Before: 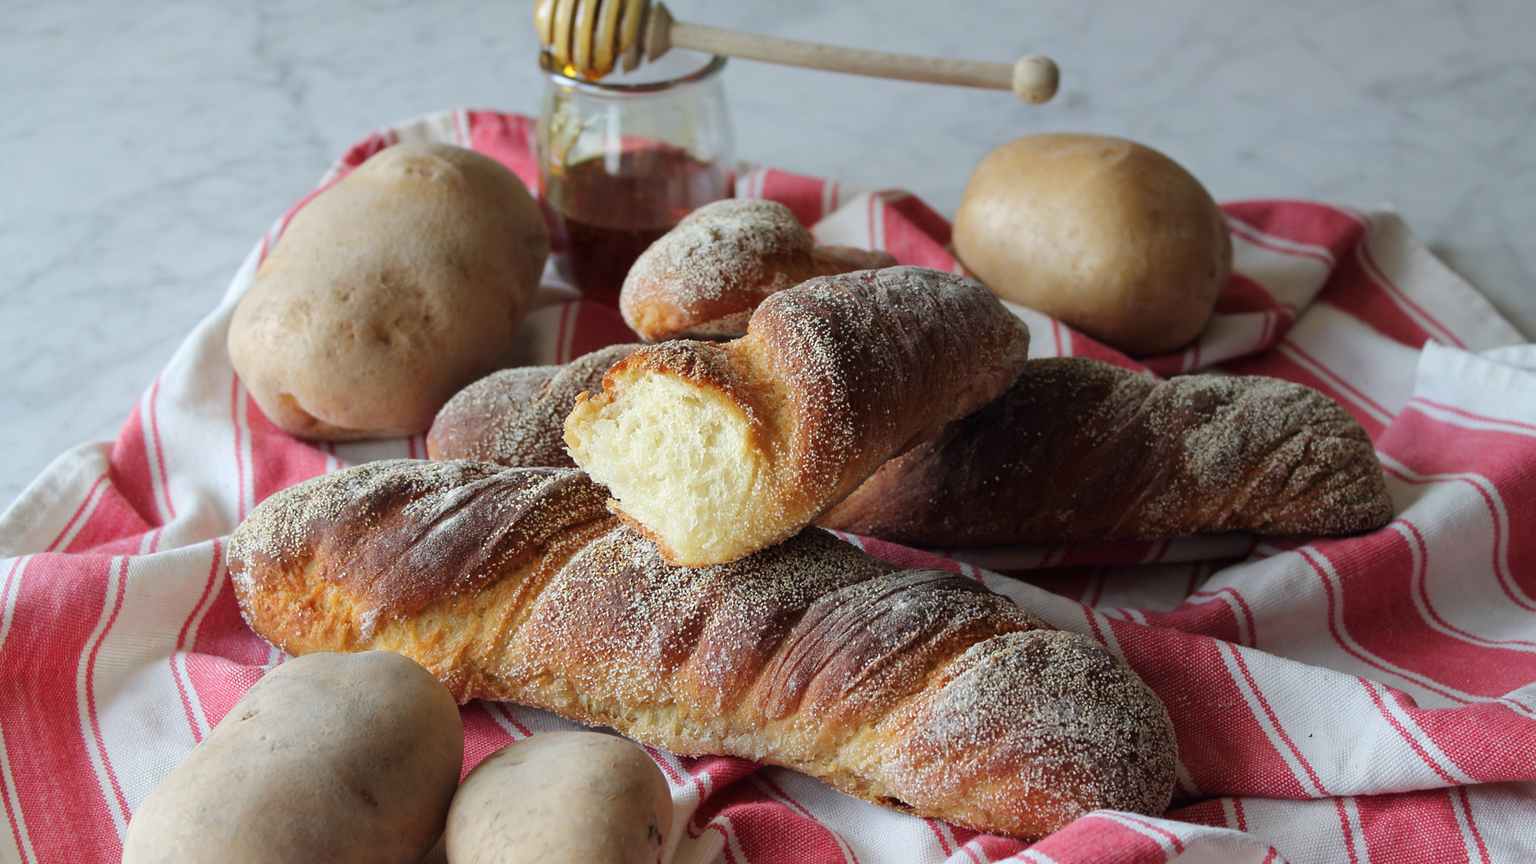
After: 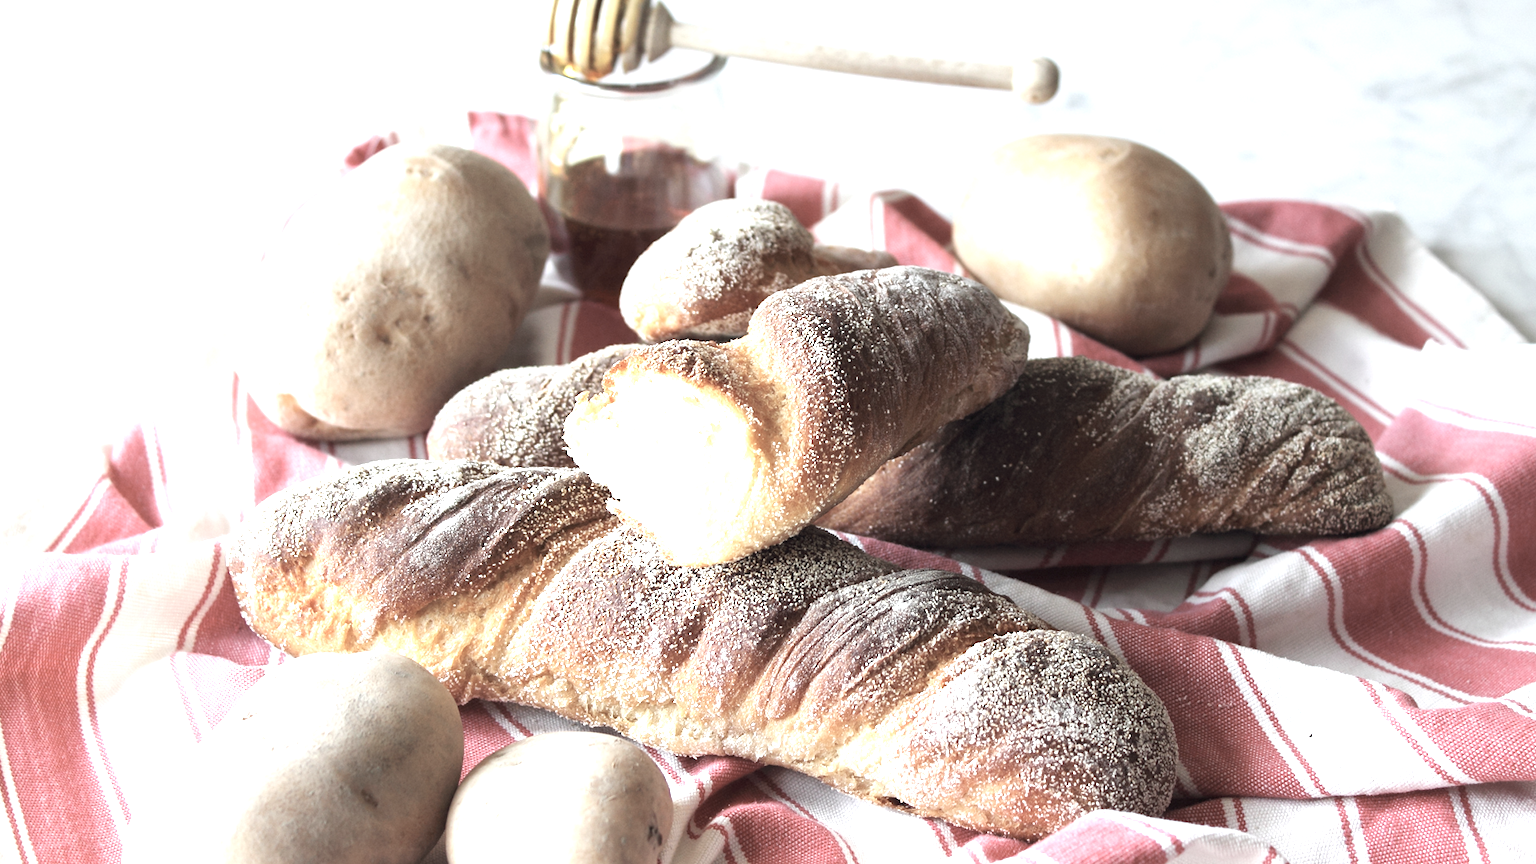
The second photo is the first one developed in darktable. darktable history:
exposure: black level correction 0, exposure 1.625 EV, compensate exposure bias true, compensate highlight preservation false
color correction: saturation 0.5
